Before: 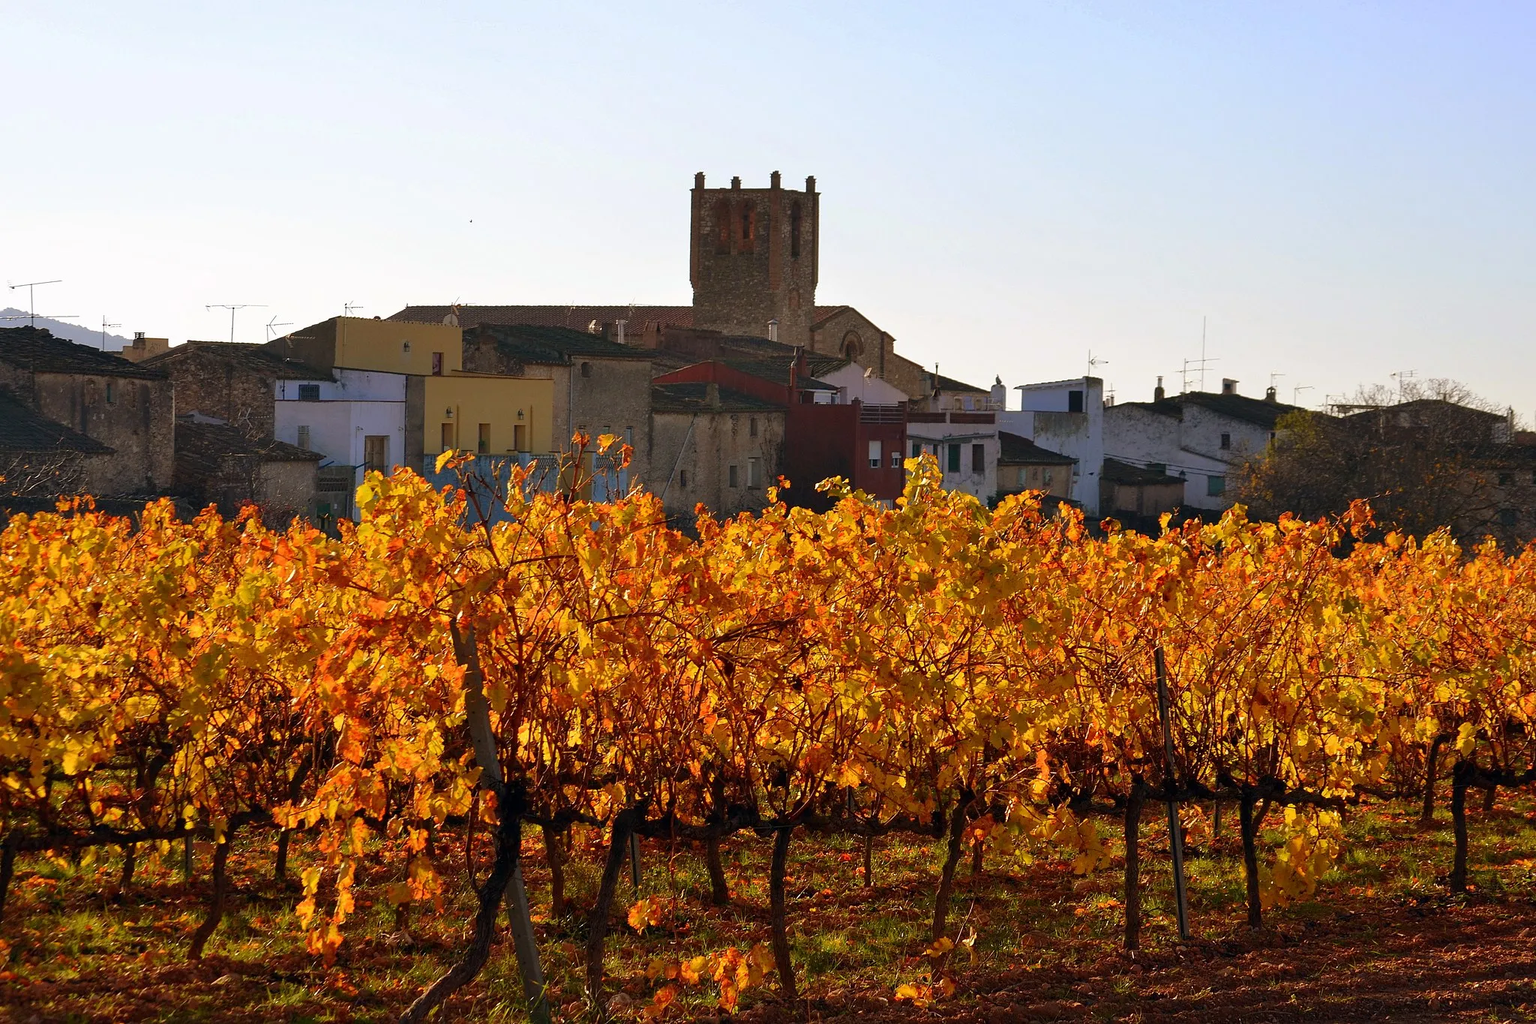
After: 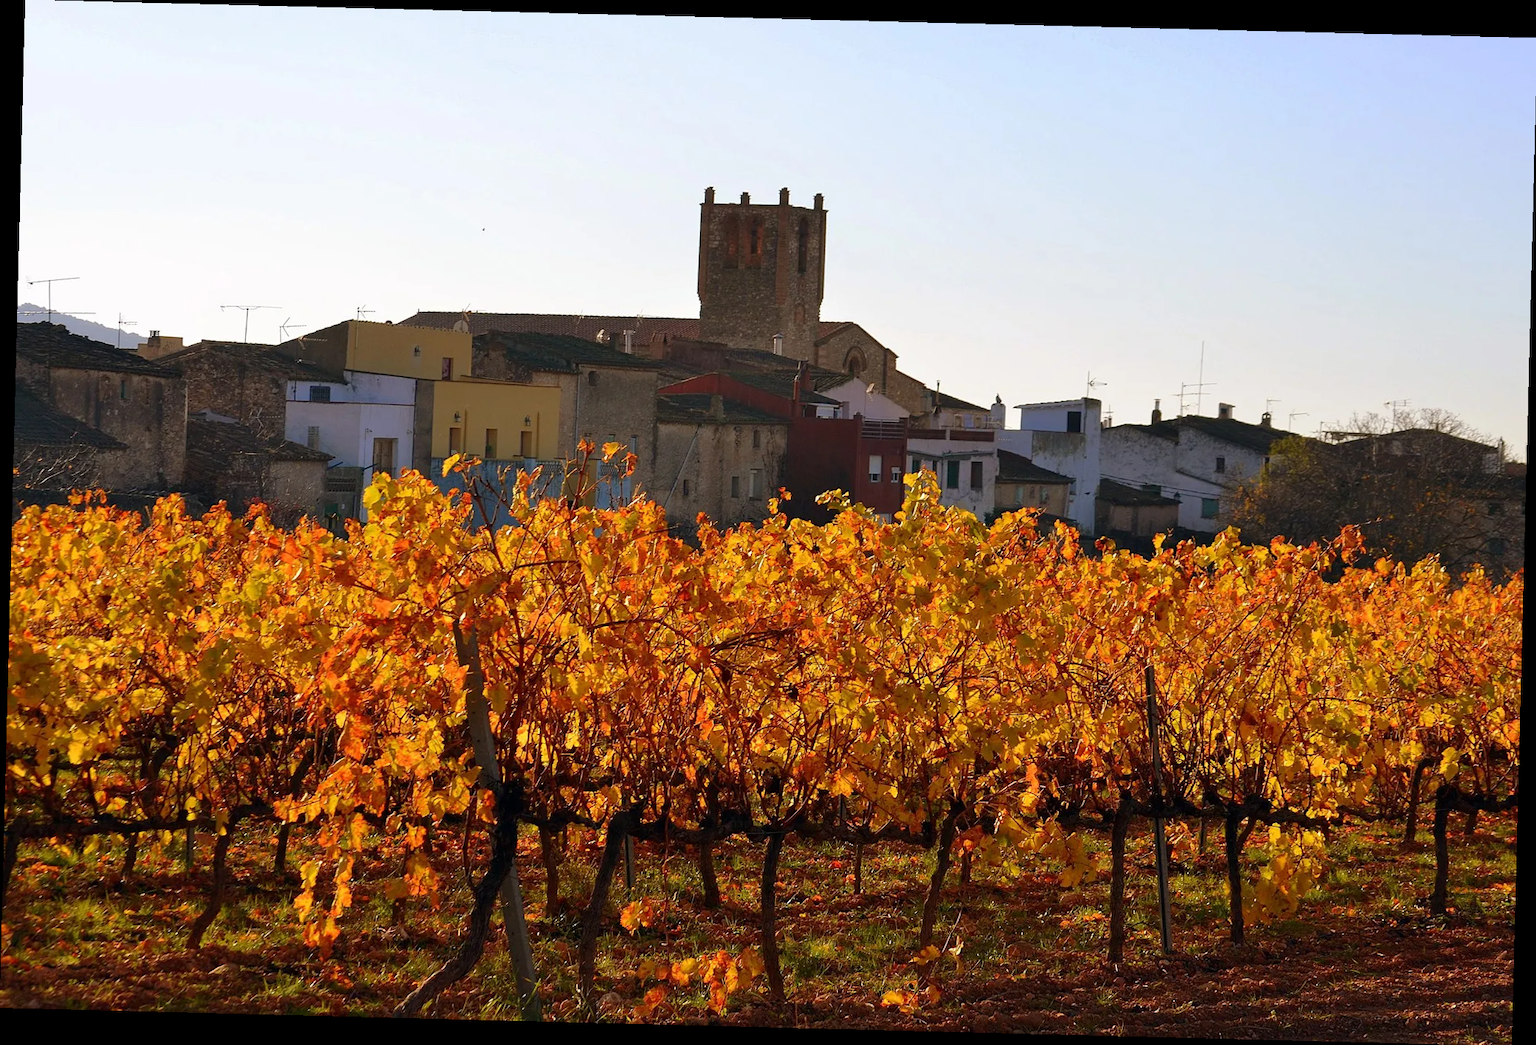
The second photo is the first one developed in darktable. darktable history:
crop and rotate: angle -1.45°
